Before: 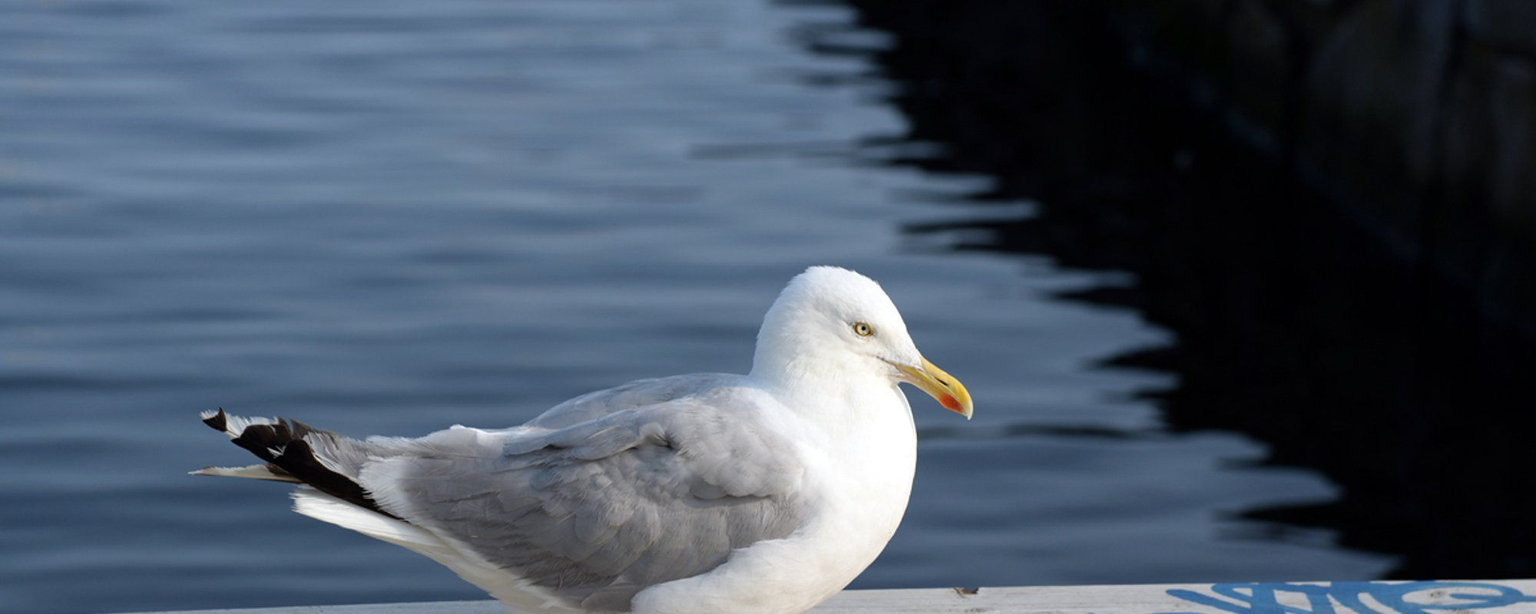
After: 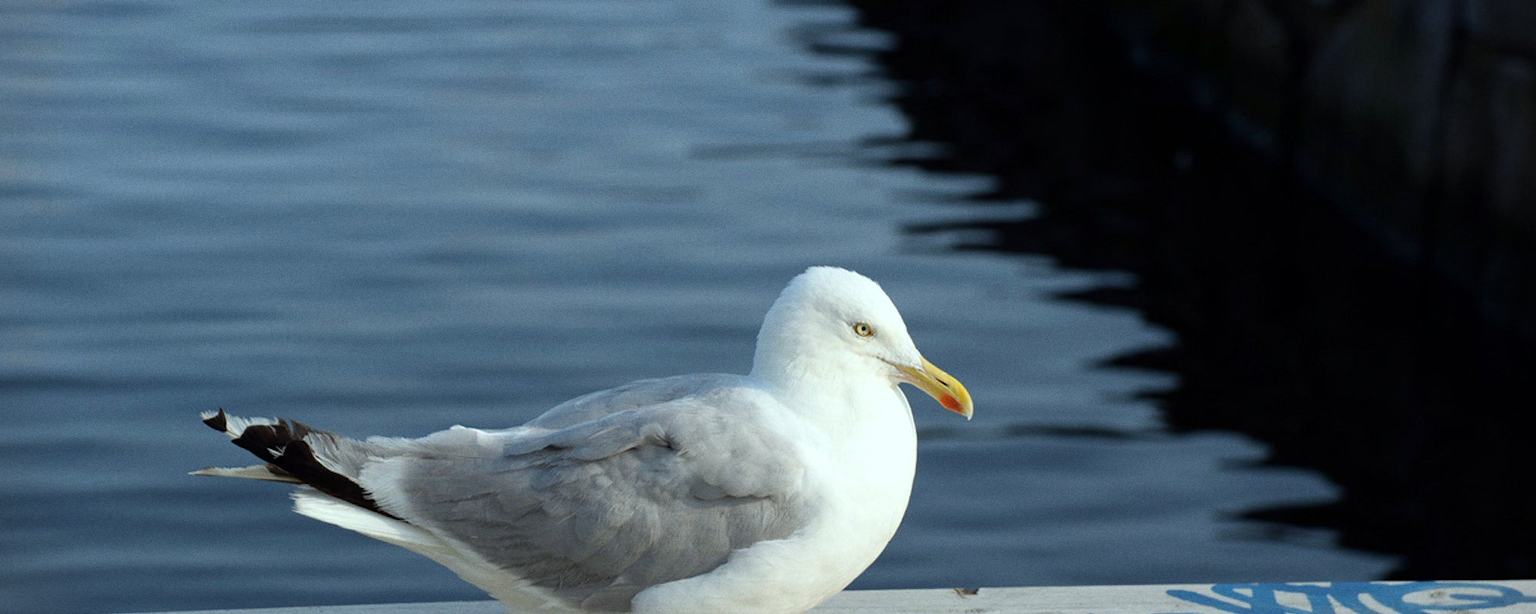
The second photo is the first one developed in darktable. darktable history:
vignetting: fall-off start 92.6%, brightness -0.52, saturation -0.51, center (-0.012, 0)
grain: coarseness 7.08 ISO, strength 21.67%, mid-tones bias 59.58%
color correction: highlights a* -6.69, highlights b* 0.49
